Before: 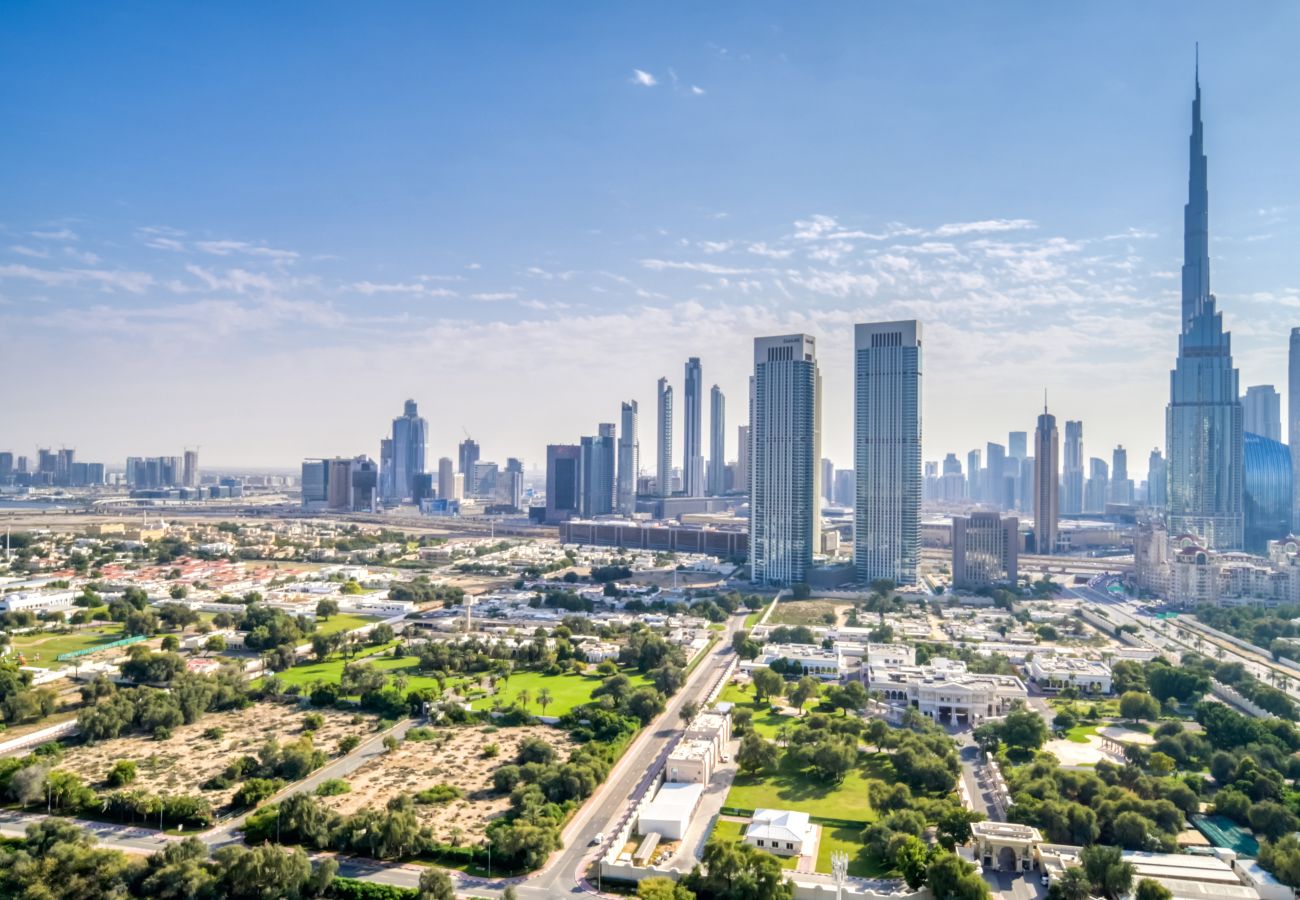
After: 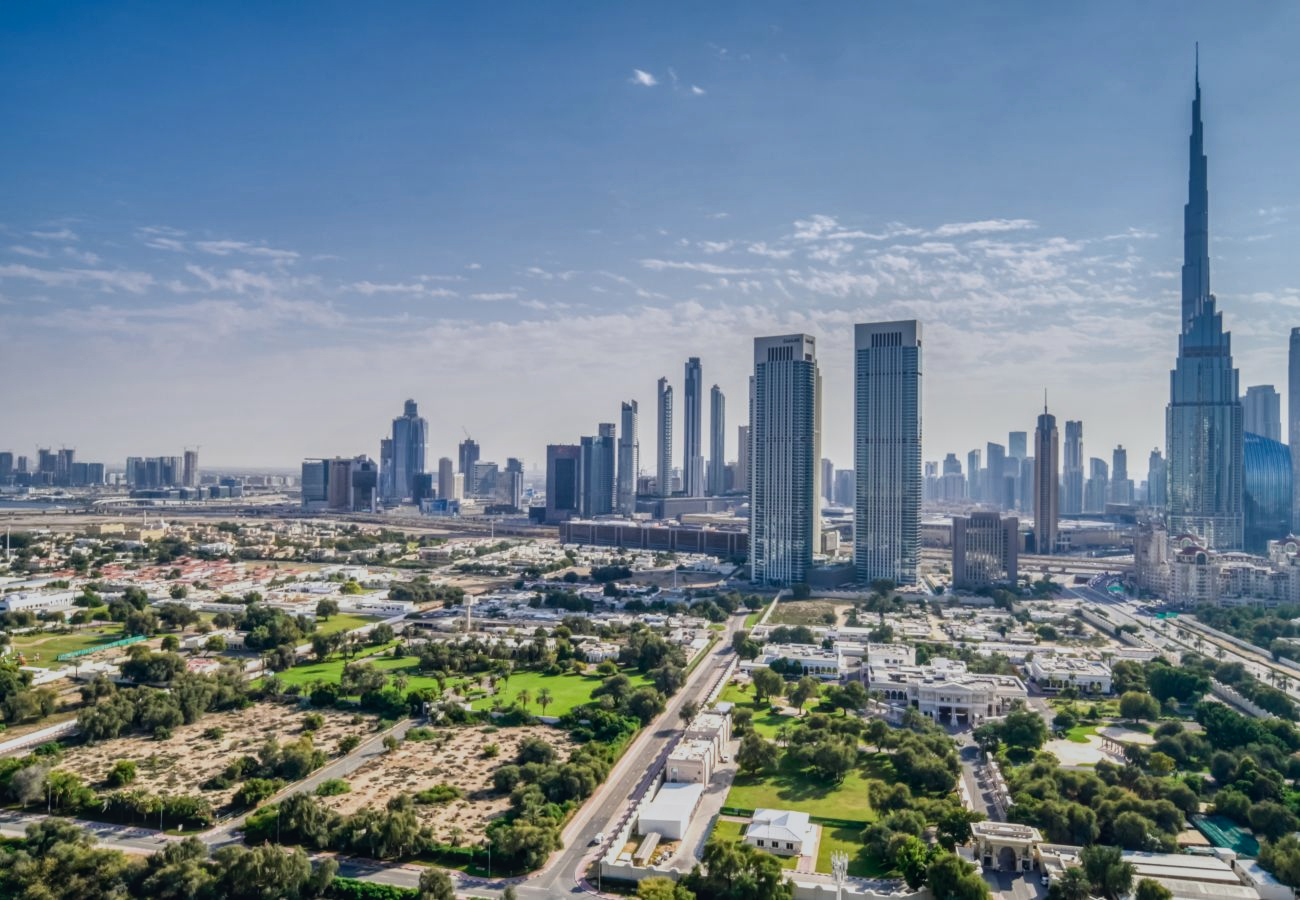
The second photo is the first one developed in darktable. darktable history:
tone curve: curves: ch0 [(0, 0.045) (0.155, 0.169) (0.46, 0.466) (0.751, 0.788) (1, 0.961)]; ch1 [(0, 0) (0.43, 0.408) (0.472, 0.469) (0.505, 0.503) (0.553, 0.555) (0.592, 0.581) (1, 1)]; ch2 [(0, 0) (0.505, 0.495) (0.579, 0.569) (1, 1)], color space Lab, independent channels, preserve colors none
exposure: black level correction 0, exposure -0.766 EV, compensate highlight preservation false
local contrast: on, module defaults
